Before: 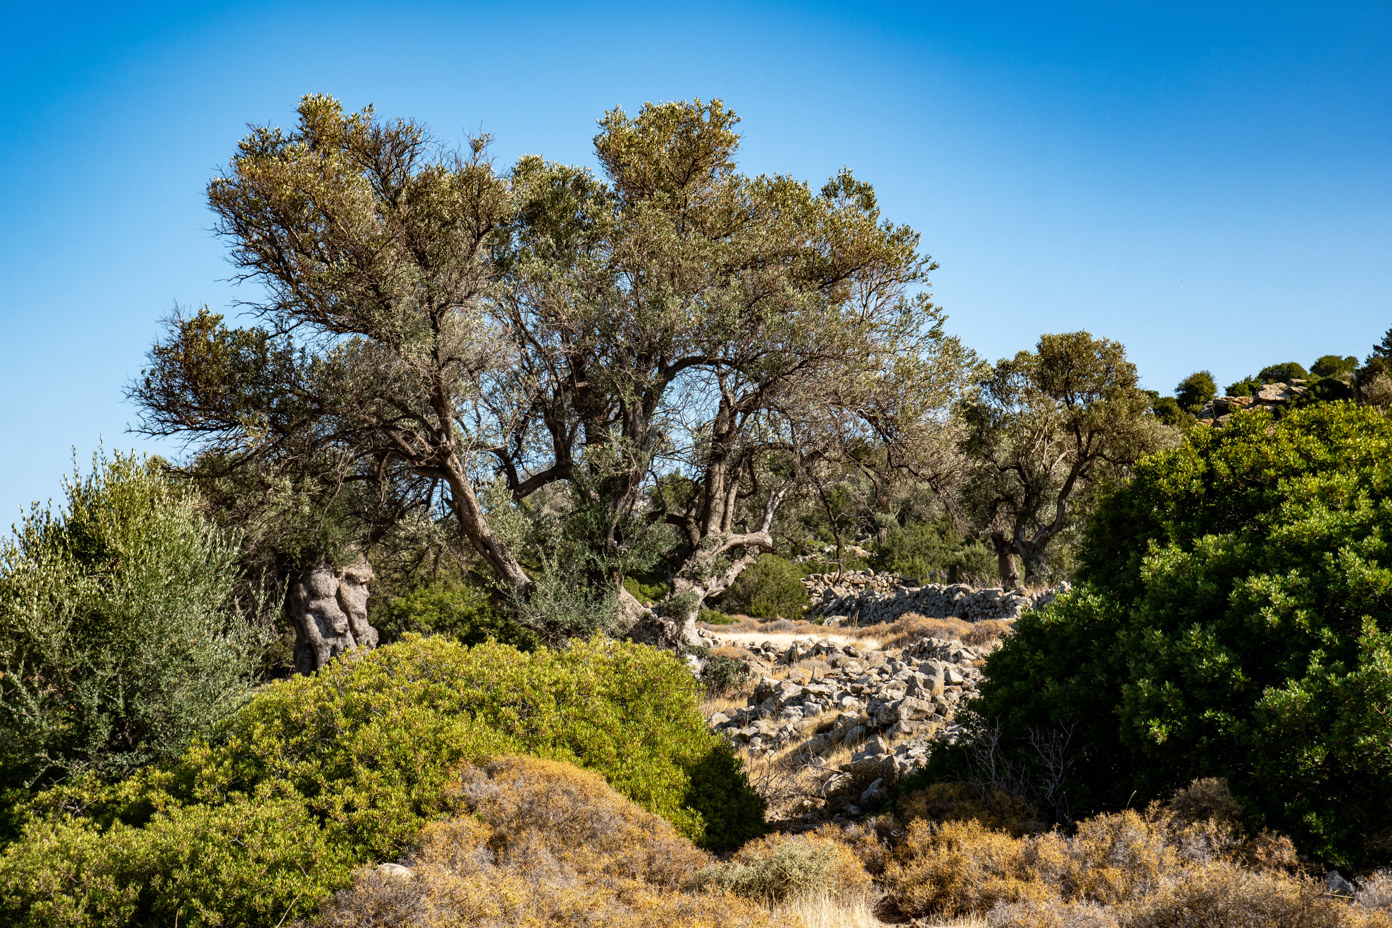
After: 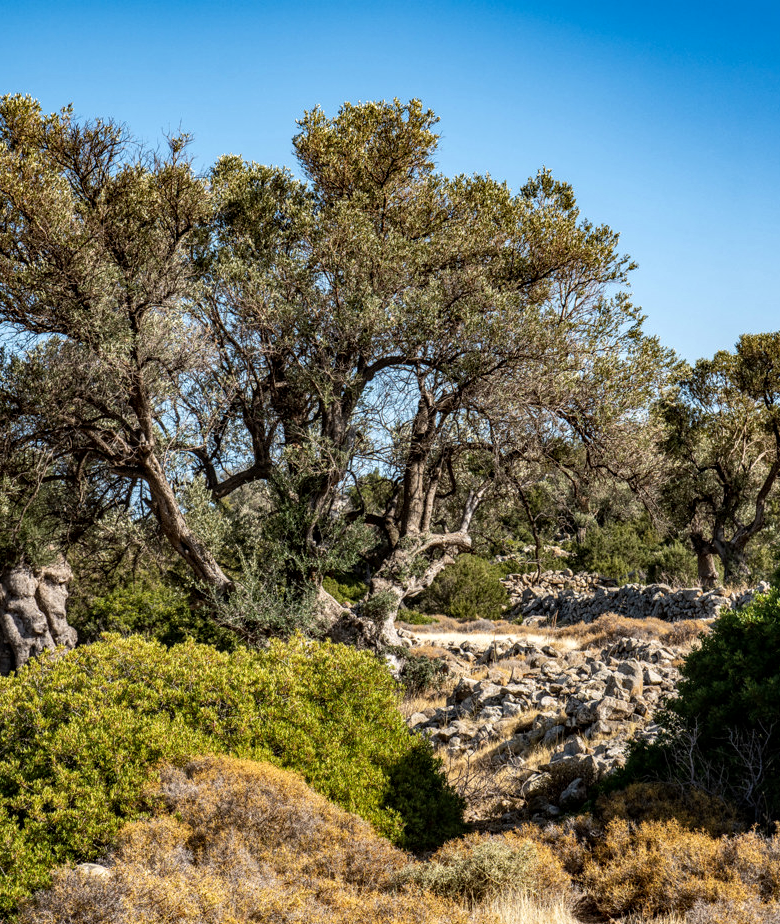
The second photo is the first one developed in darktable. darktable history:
local contrast: on, module defaults
crop: left 21.674%, right 22.086%
